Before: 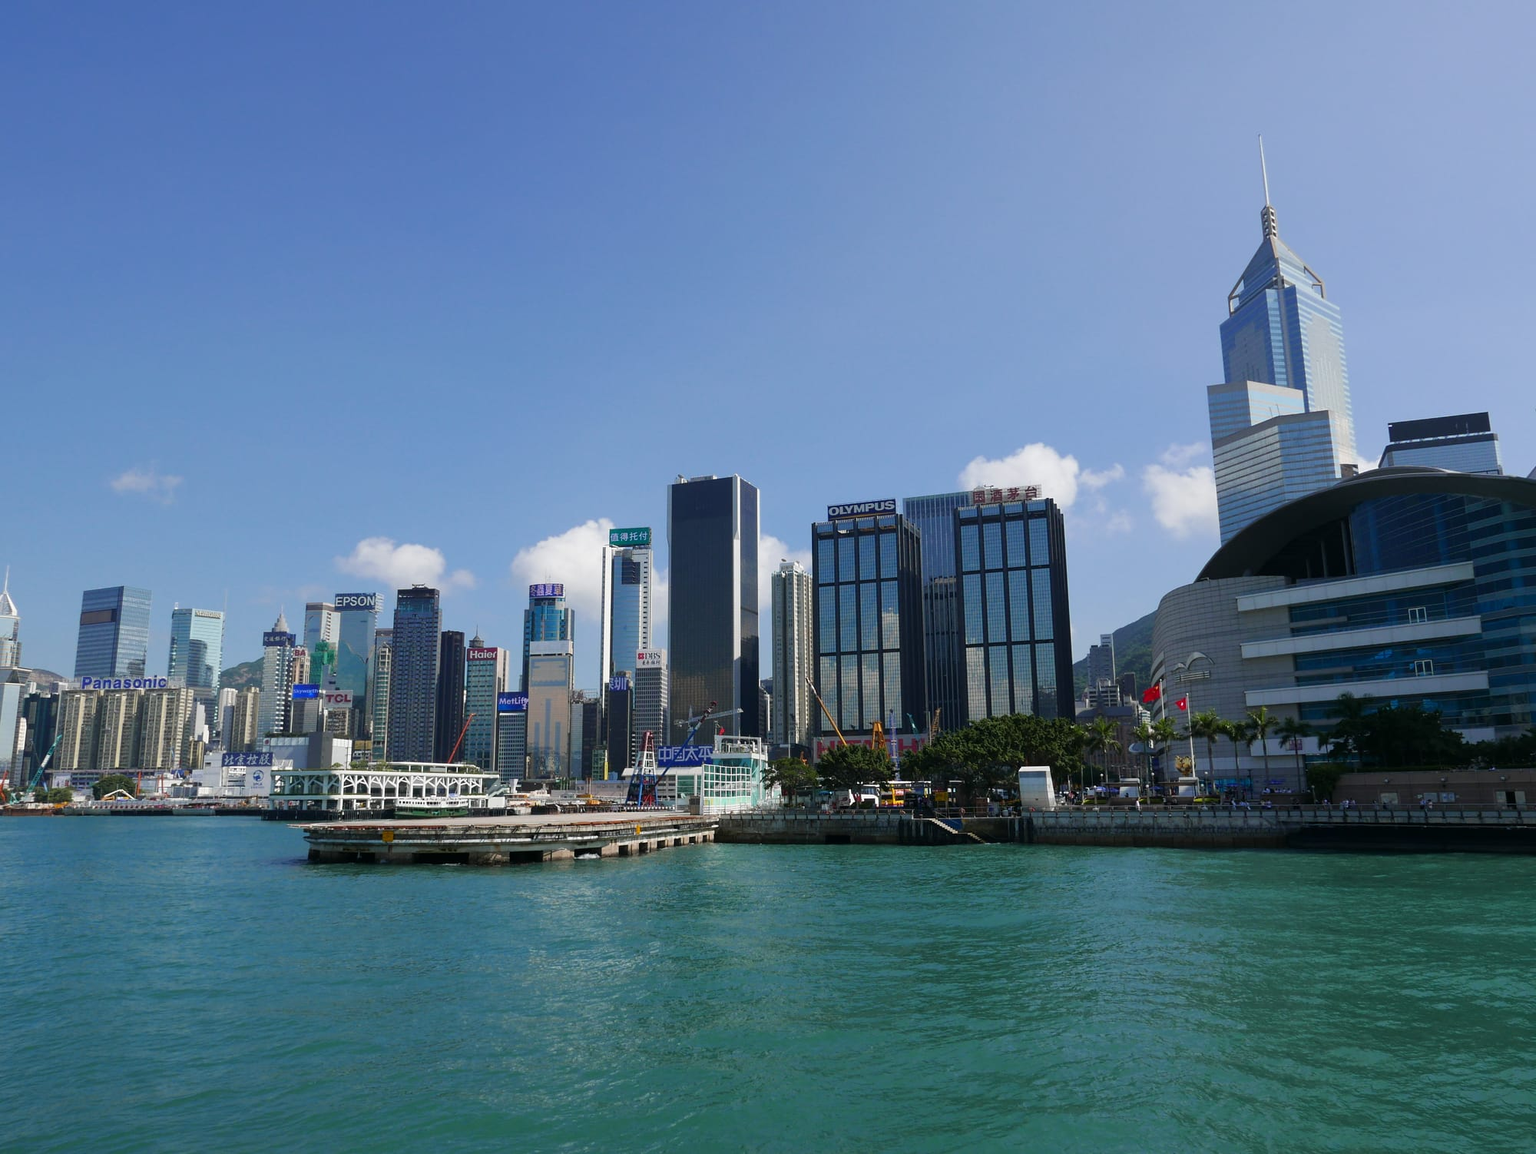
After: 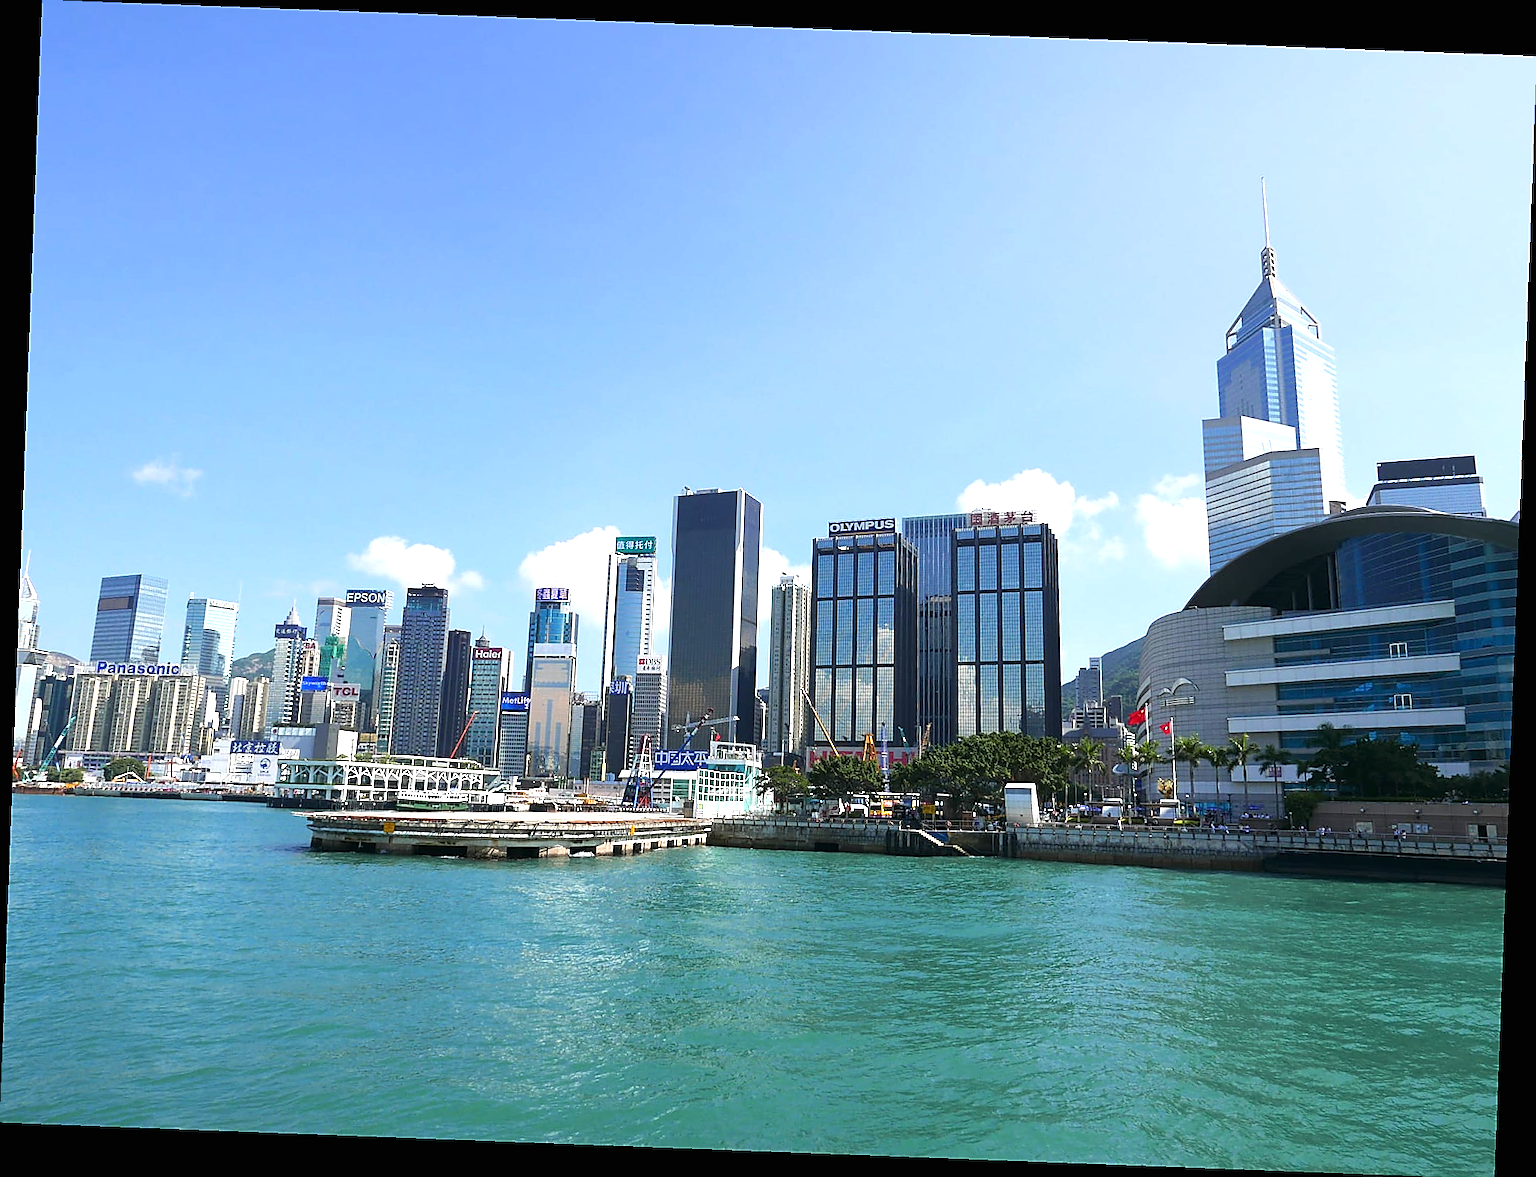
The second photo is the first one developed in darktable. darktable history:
exposure: black level correction 0, exposure 1.125 EV, compensate exposure bias true, compensate highlight preservation false
sharpen: radius 1.4, amount 1.25, threshold 0.7
rotate and perspective: rotation 2.17°, automatic cropping off
